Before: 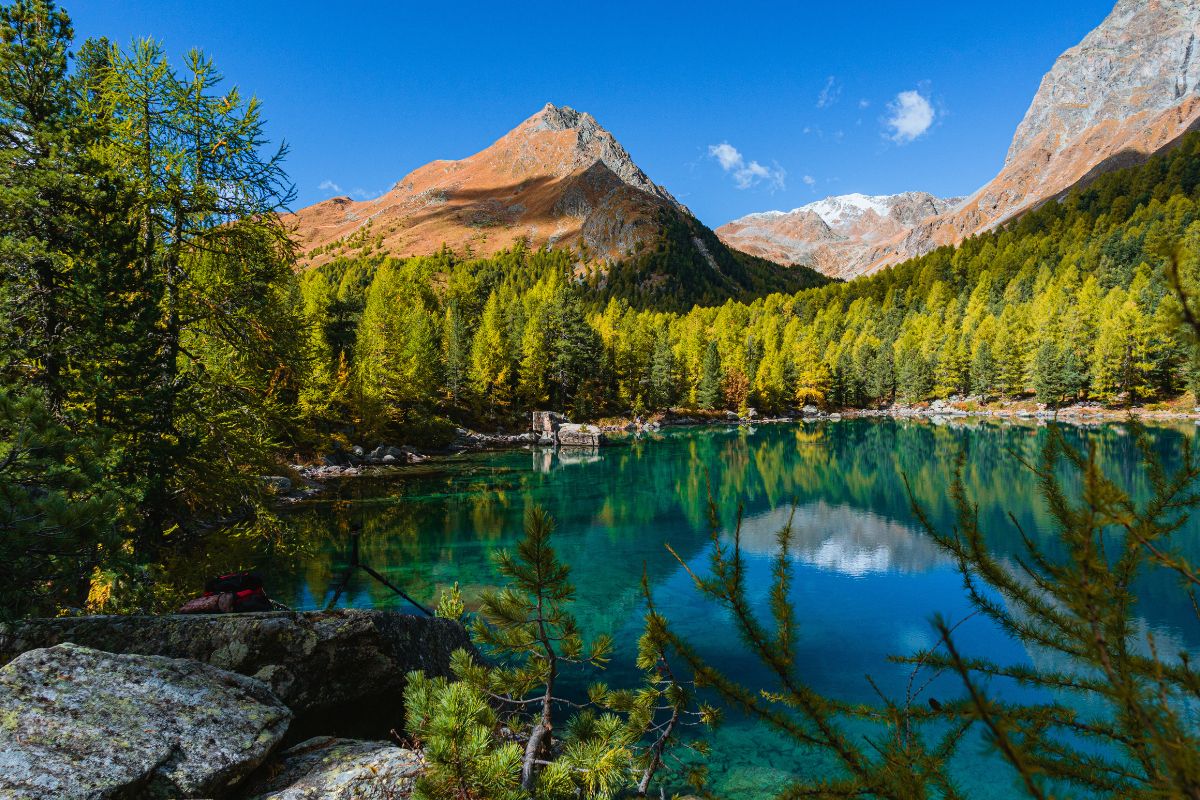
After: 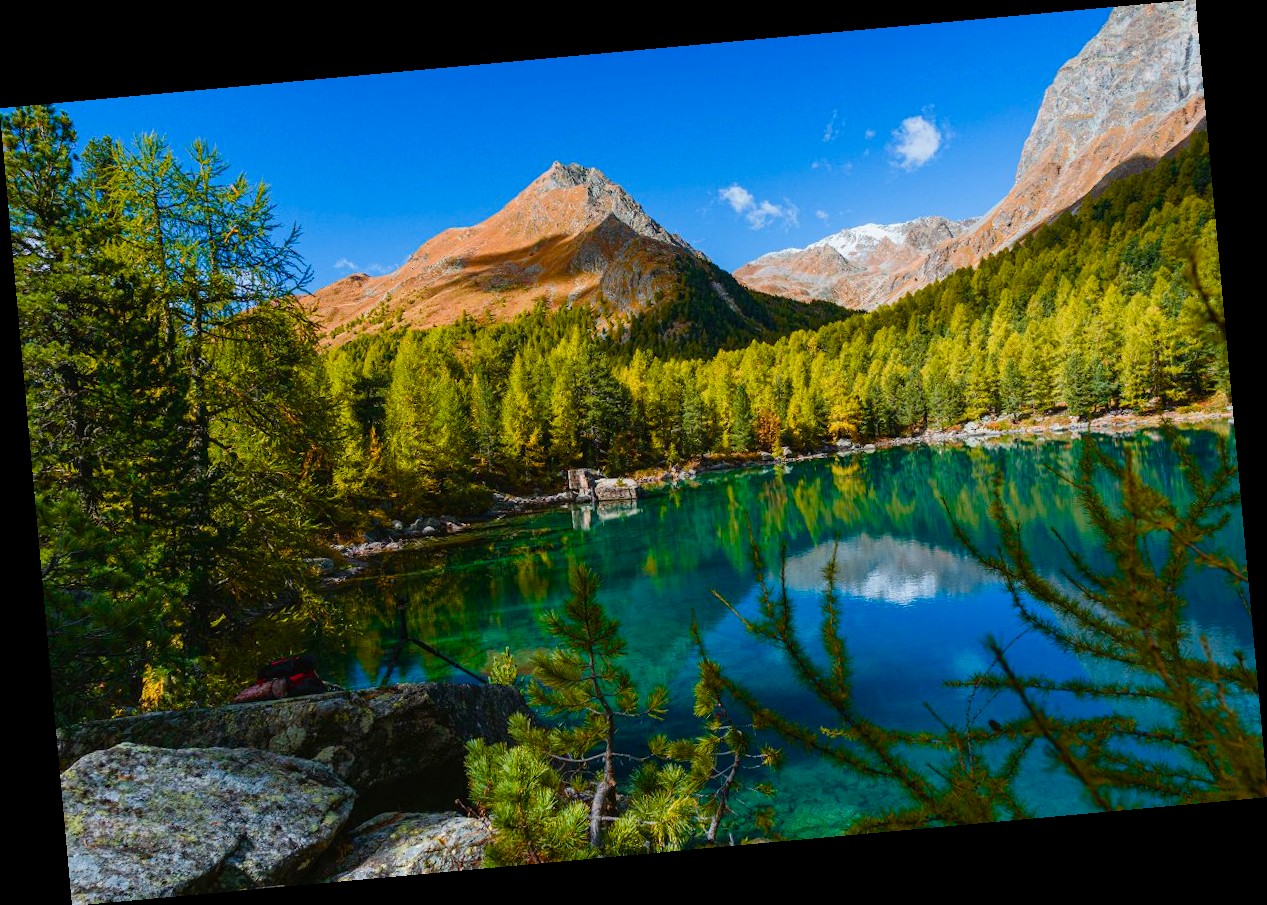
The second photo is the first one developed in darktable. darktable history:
color balance rgb: perceptual saturation grading › global saturation 20%, perceptual saturation grading › highlights -25%, perceptual saturation grading › shadows 50%
rotate and perspective: rotation -5.2°, automatic cropping off
